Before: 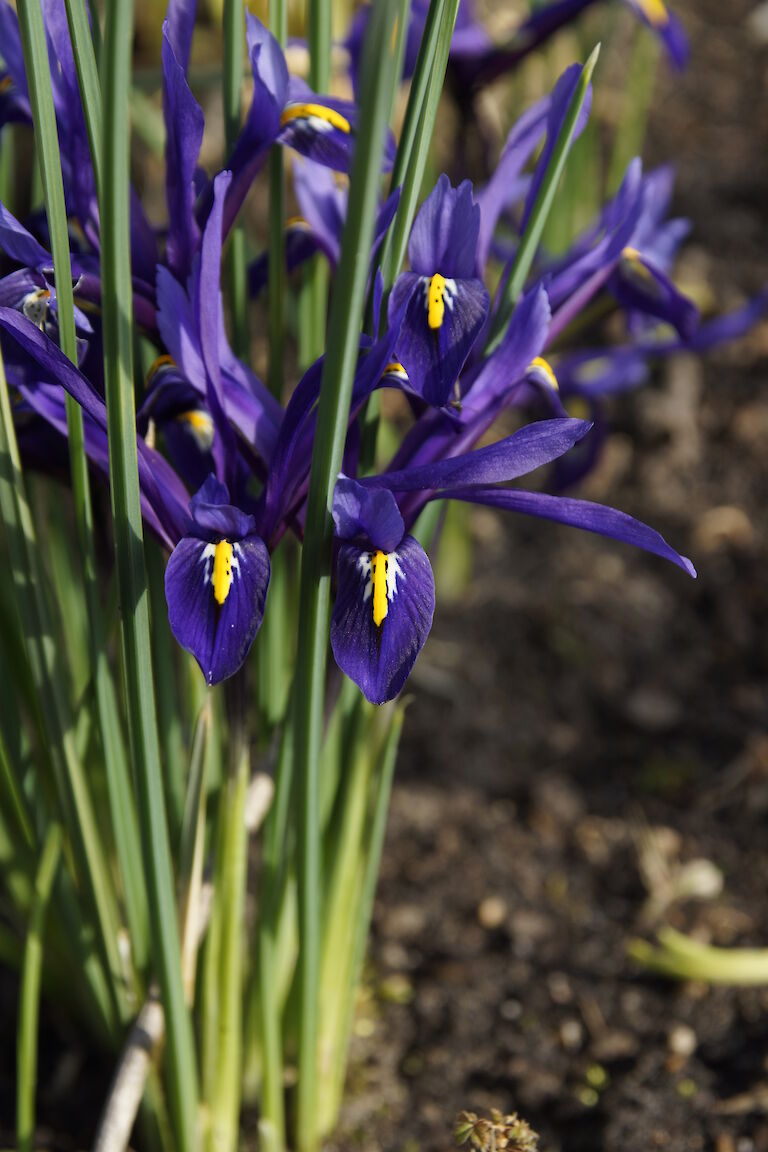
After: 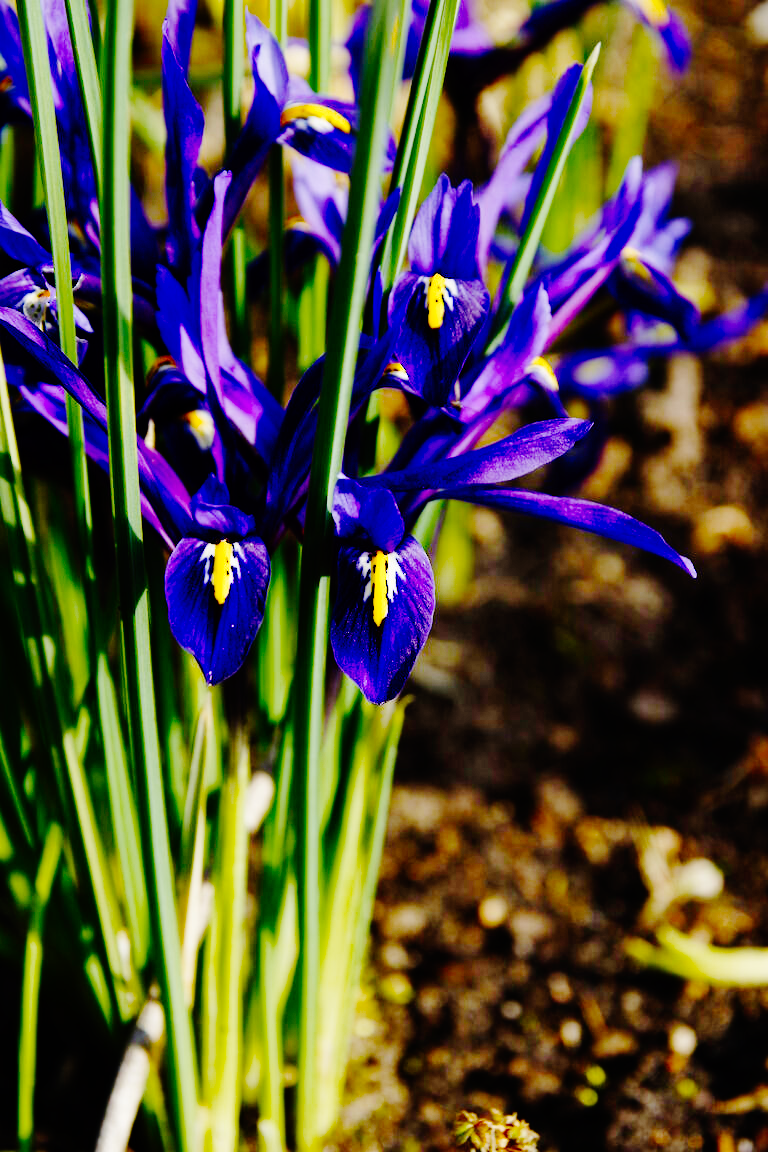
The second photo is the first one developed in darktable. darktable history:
base curve: curves: ch0 [(0, 0) (0.036, 0.01) (0.123, 0.254) (0.258, 0.504) (0.507, 0.748) (1, 1)], preserve colors none
color balance rgb: perceptual saturation grading › global saturation 35%, perceptual saturation grading › highlights -30%, perceptual saturation grading › shadows 35%, perceptual brilliance grading › global brilliance 3%, perceptual brilliance grading › highlights -3%, perceptual brilliance grading › shadows 3%
